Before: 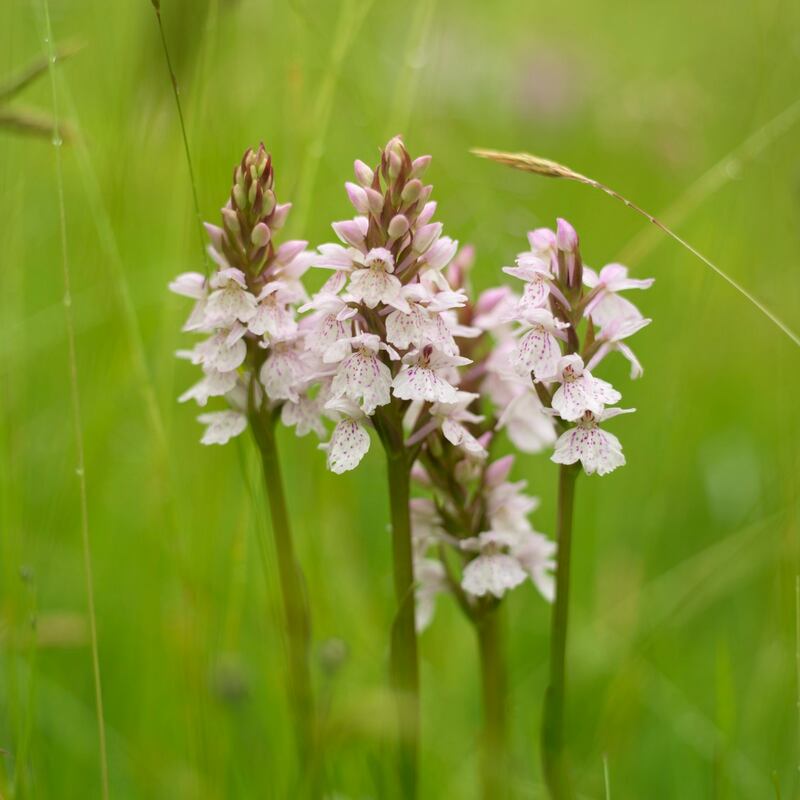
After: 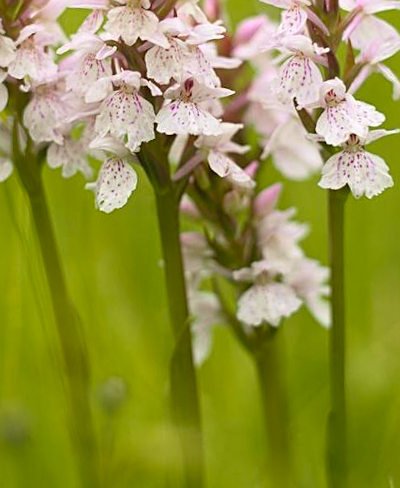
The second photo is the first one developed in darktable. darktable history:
rotate and perspective: rotation -3.52°, crop left 0.036, crop right 0.964, crop top 0.081, crop bottom 0.919
crop and rotate: left 29.237%, top 31.152%, right 19.807%
tone curve: curves: ch0 [(0, 0.024) (0.119, 0.146) (0.474, 0.485) (0.718, 0.739) (0.817, 0.839) (1, 0.998)]; ch1 [(0, 0) (0.377, 0.416) (0.439, 0.451) (0.477, 0.477) (0.501, 0.503) (0.538, 0.544) (0.58, 0.602) (0.664, 0.676) (0.783, 0.804) (1, 1)]; ch2 [(0, 0) (0.38, 0.405) (0.463, 0.456) (0.498, 0.497) (0.524, 0.535) (0.578, 0.576) (0.648, 0.665) (1, 1)], color space Lab, independent channels, preserve colors none
sharpen: on, module defaults
